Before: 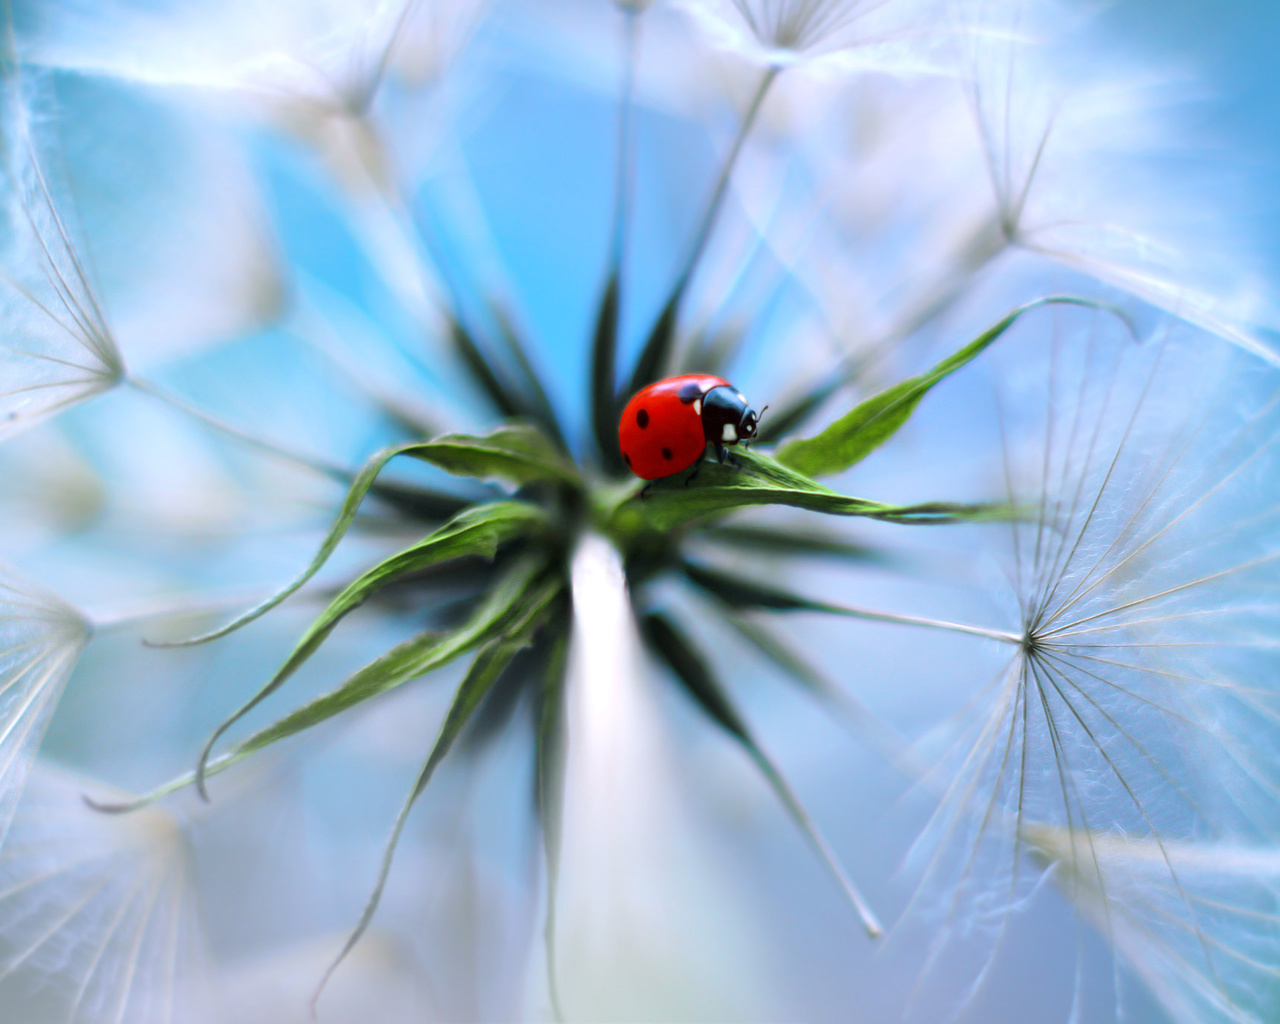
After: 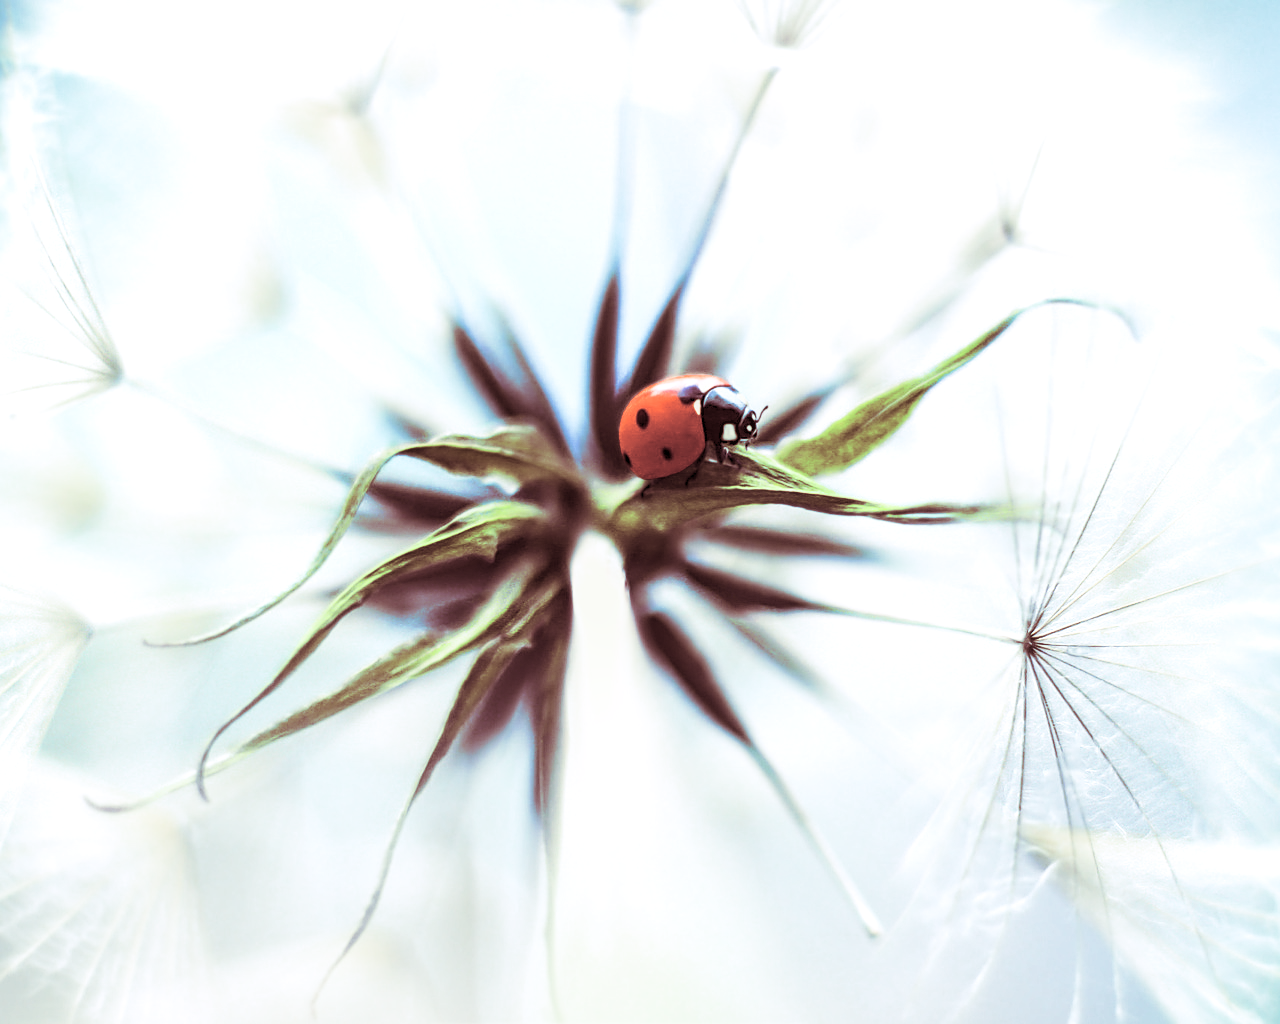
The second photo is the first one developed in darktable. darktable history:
local contrast: on, module defaults
levels: mode automatic, black 0.023%, white 99.97%, levels [0.062, 0.494, 0.925]
sharpen: on, module defaults
contrast brightness saturation: contrast 0.43, brightness 0.56, saturation -0.19
split-toning: compress 20%
